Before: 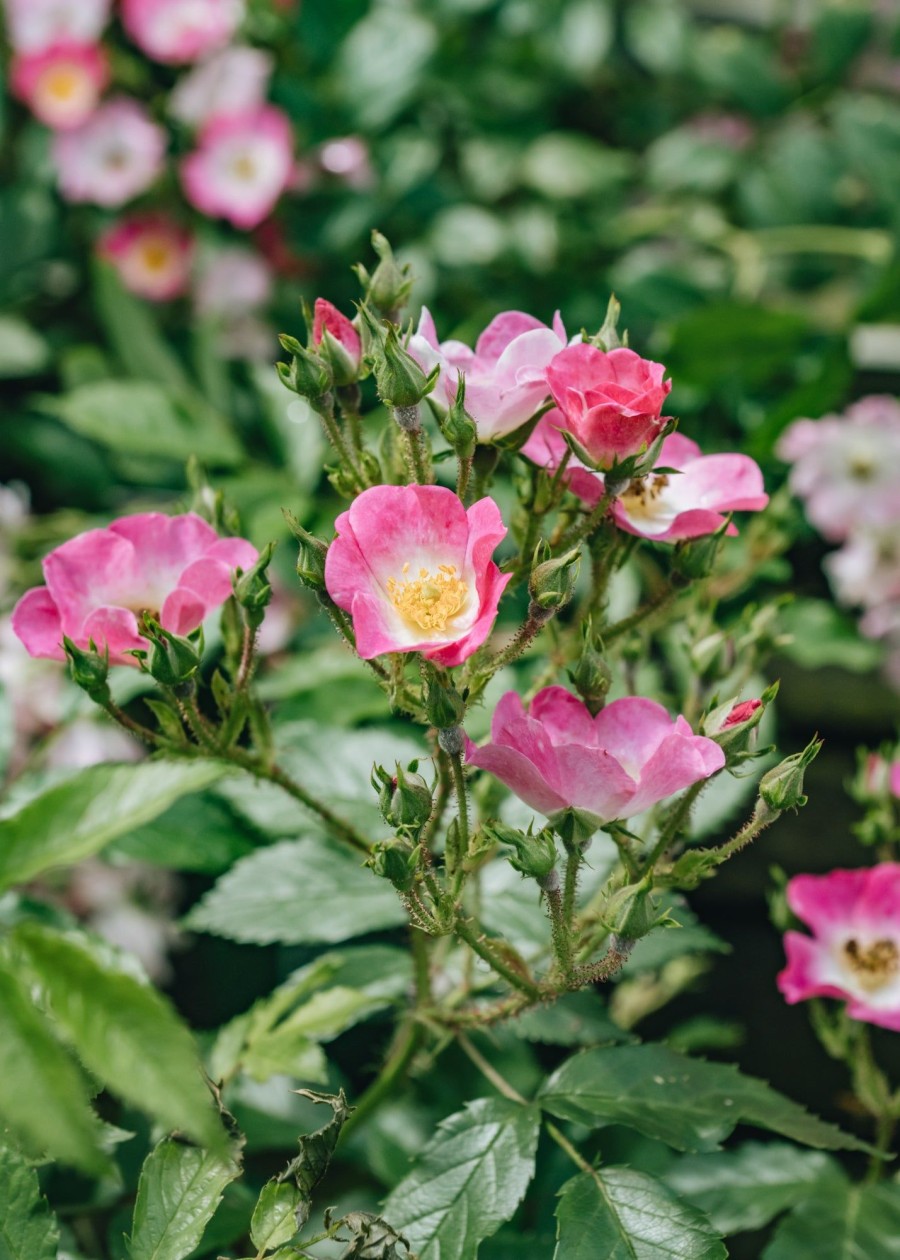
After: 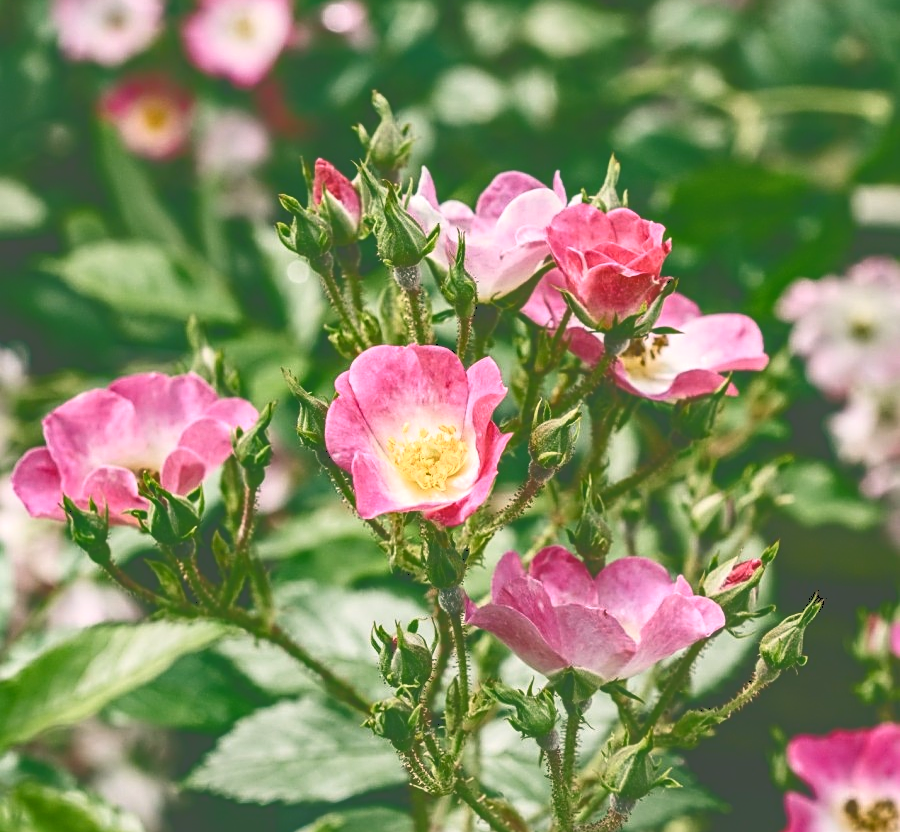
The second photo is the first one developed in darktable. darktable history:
sharpen: on, module defaults
color correction: highlights a* 4.61, highlights b* 4.91, shadows a* -7.45, shadows b* 5.02
crop: top 11.171%, bottom 22.733%
tone curve: curves: ch0 [(0, 0) (0.003, 0.319) (0.011, 0.319) (0.025, 0.323) (0.044, 0.323) (0.069, 0.327) (0.1, 0.33) (0.136, 0.338) (0.177, 0.348) (0.224, 0.361) (0.277, 0.374) (0.335, 0.398) (0.399, 0.444) (0.468, 0.516) (0.543, 0.595) (0.623, 0.694) (0.709, 0.793) (0.801, 0.883) (0.898, 0.942) (1, 1)], color space Lab, independent channels, preserve colors none
local contrast: on, module defaults
